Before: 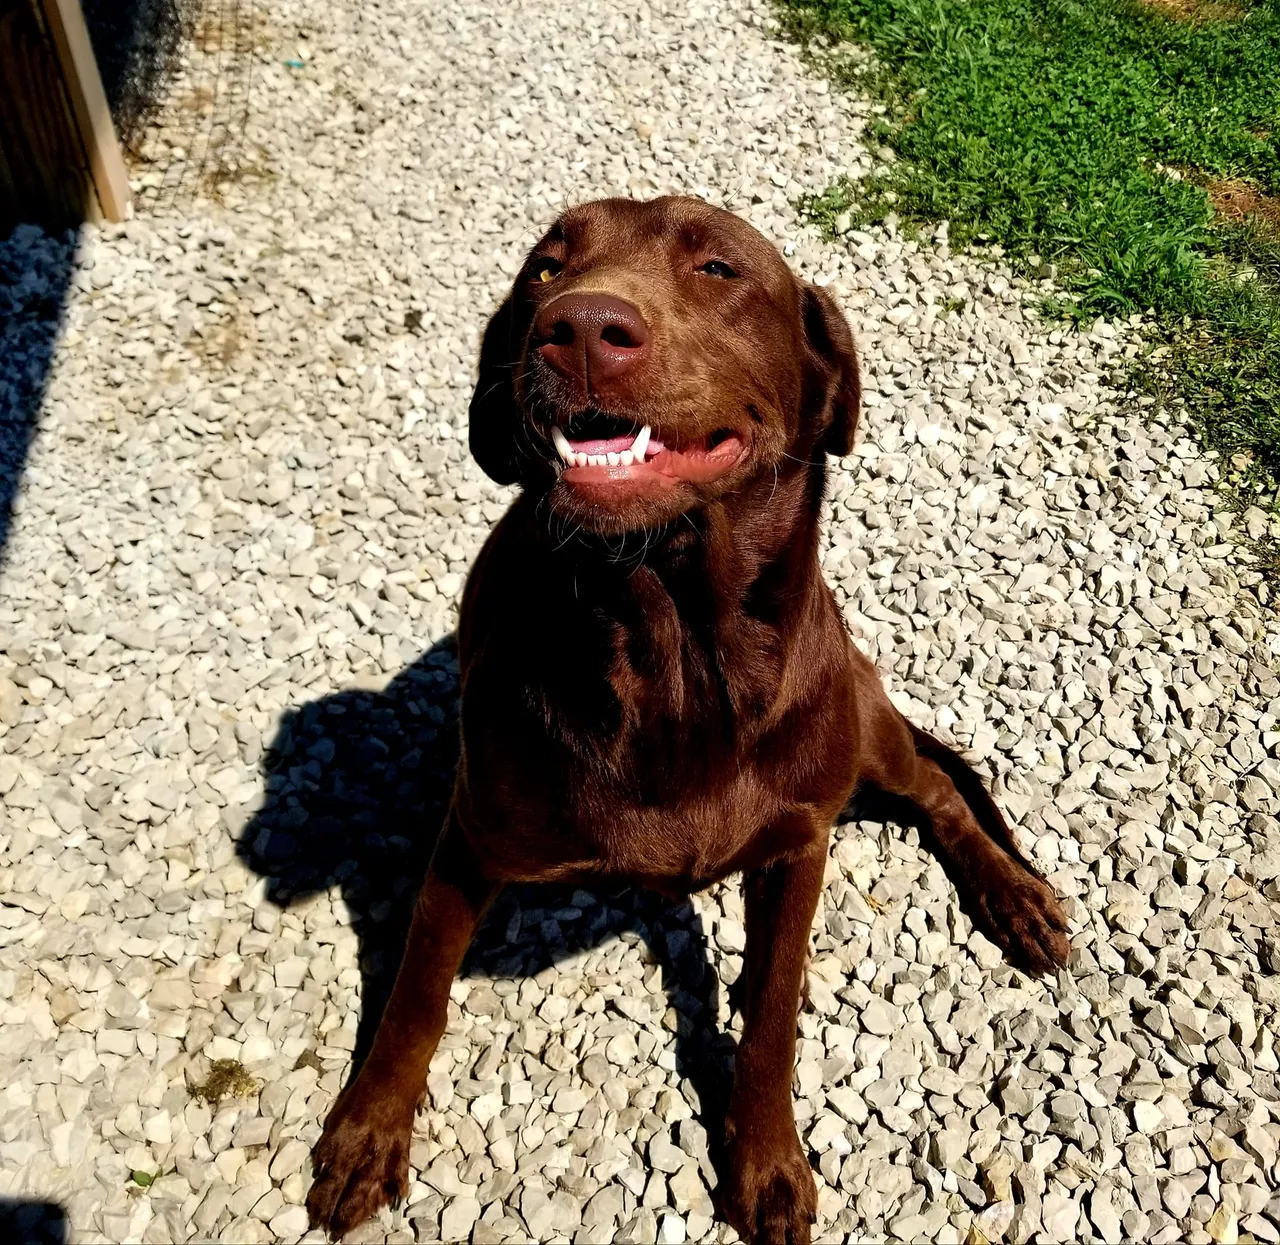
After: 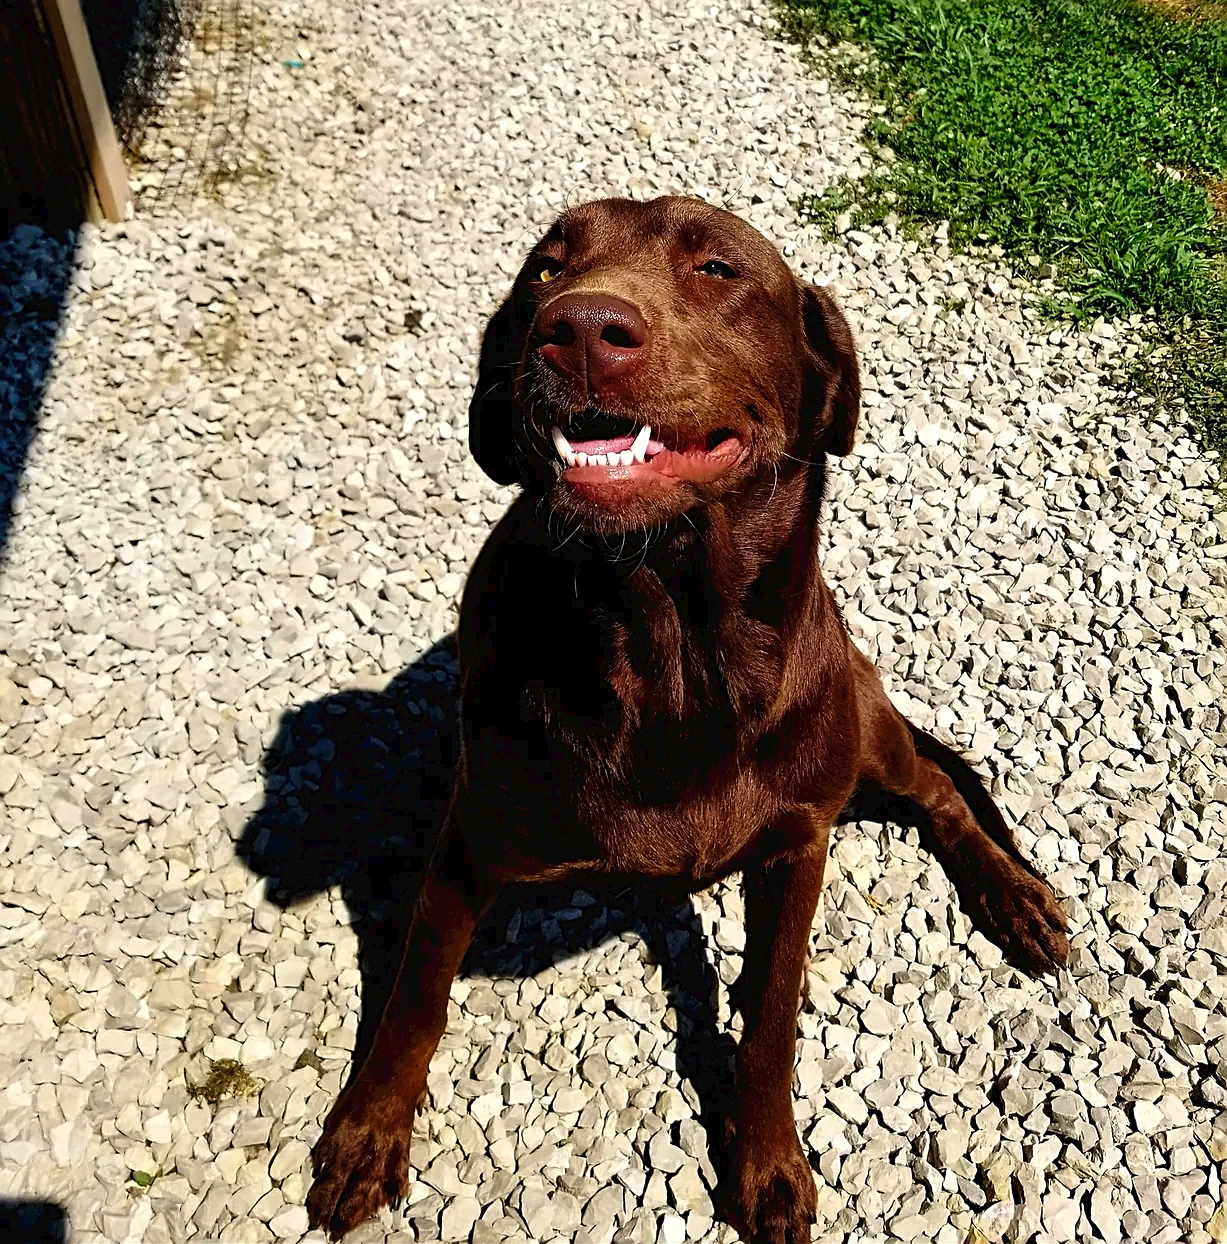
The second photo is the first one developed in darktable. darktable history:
crop: right 4.126%, bottom 0.031%
tone curve: curves: ch0 [(0, 0) (0.003, 0.026) (0.011, 0.024) (0.025, 0.022) (0.044, 0.031) (0.069, 0.067) (0.1, 0.094) (0.136, 0.102) (0.177, 0.14) (0.224, 0.189) (0.277, 0.238) (0.335, 0.325) (0.399, 0.379) (0.468, 0.453) (0.543, 0.528) (0.623, 0.609) (0.709, 0.695) (0.801, 0.793) (0.898, 0.898) (1, 1)], preserve colors none
sharpen: on, module defaults
